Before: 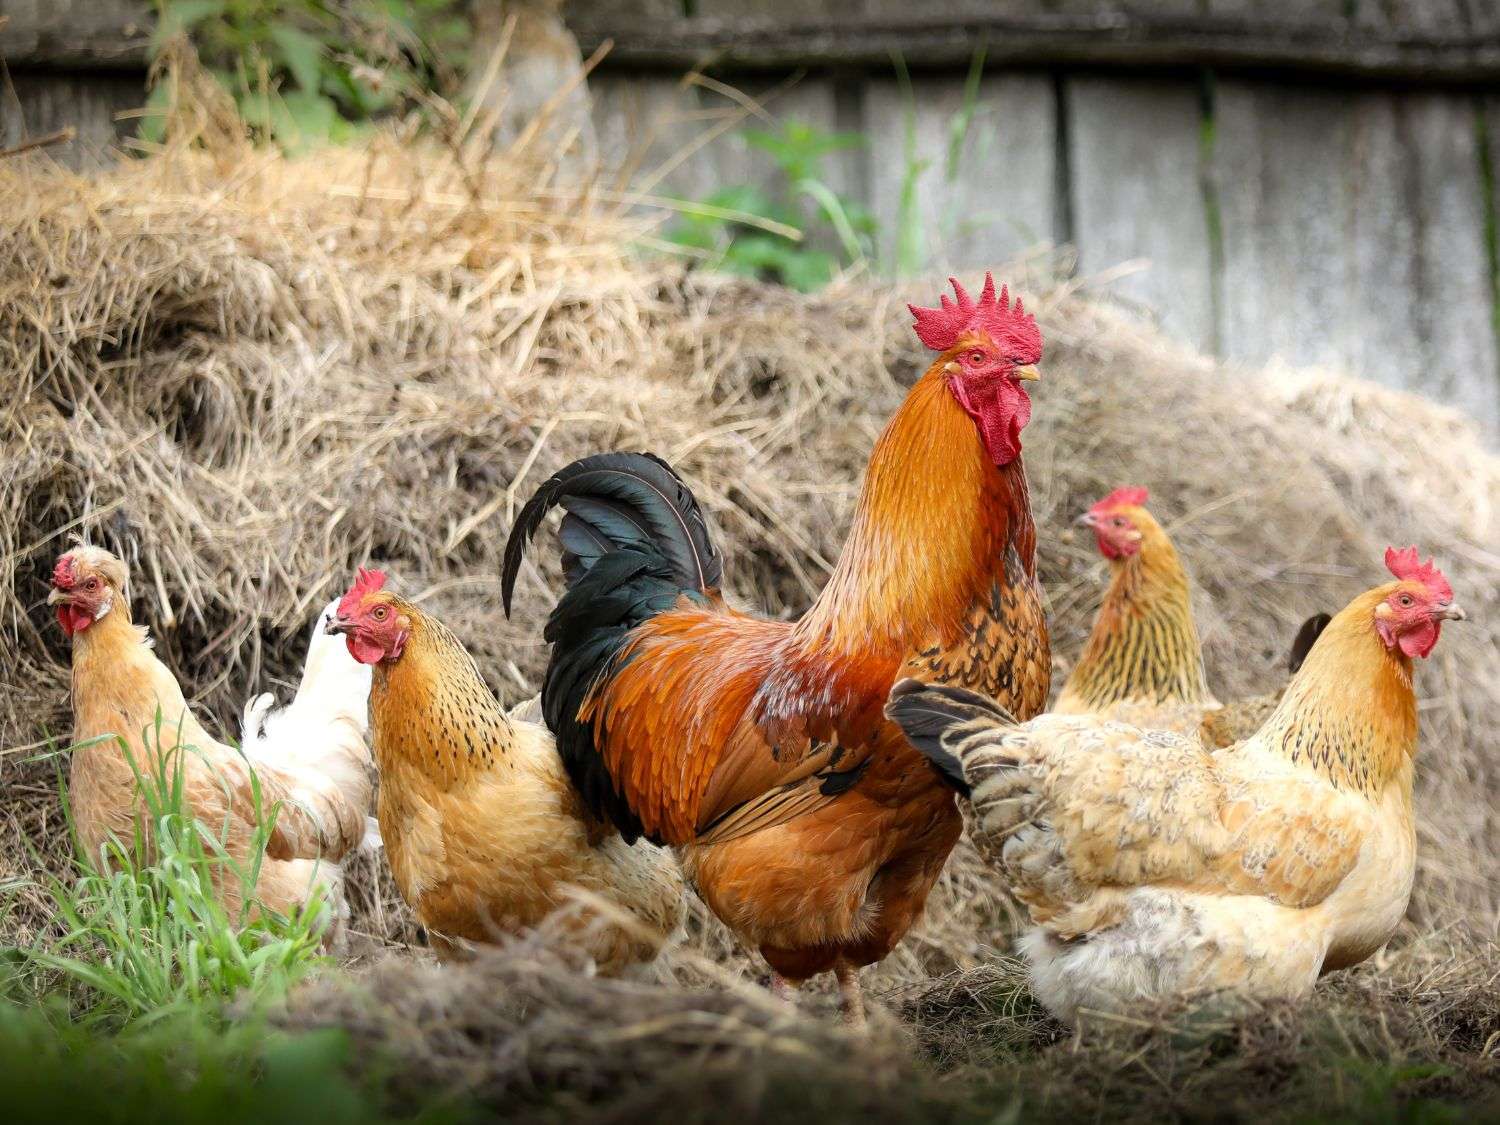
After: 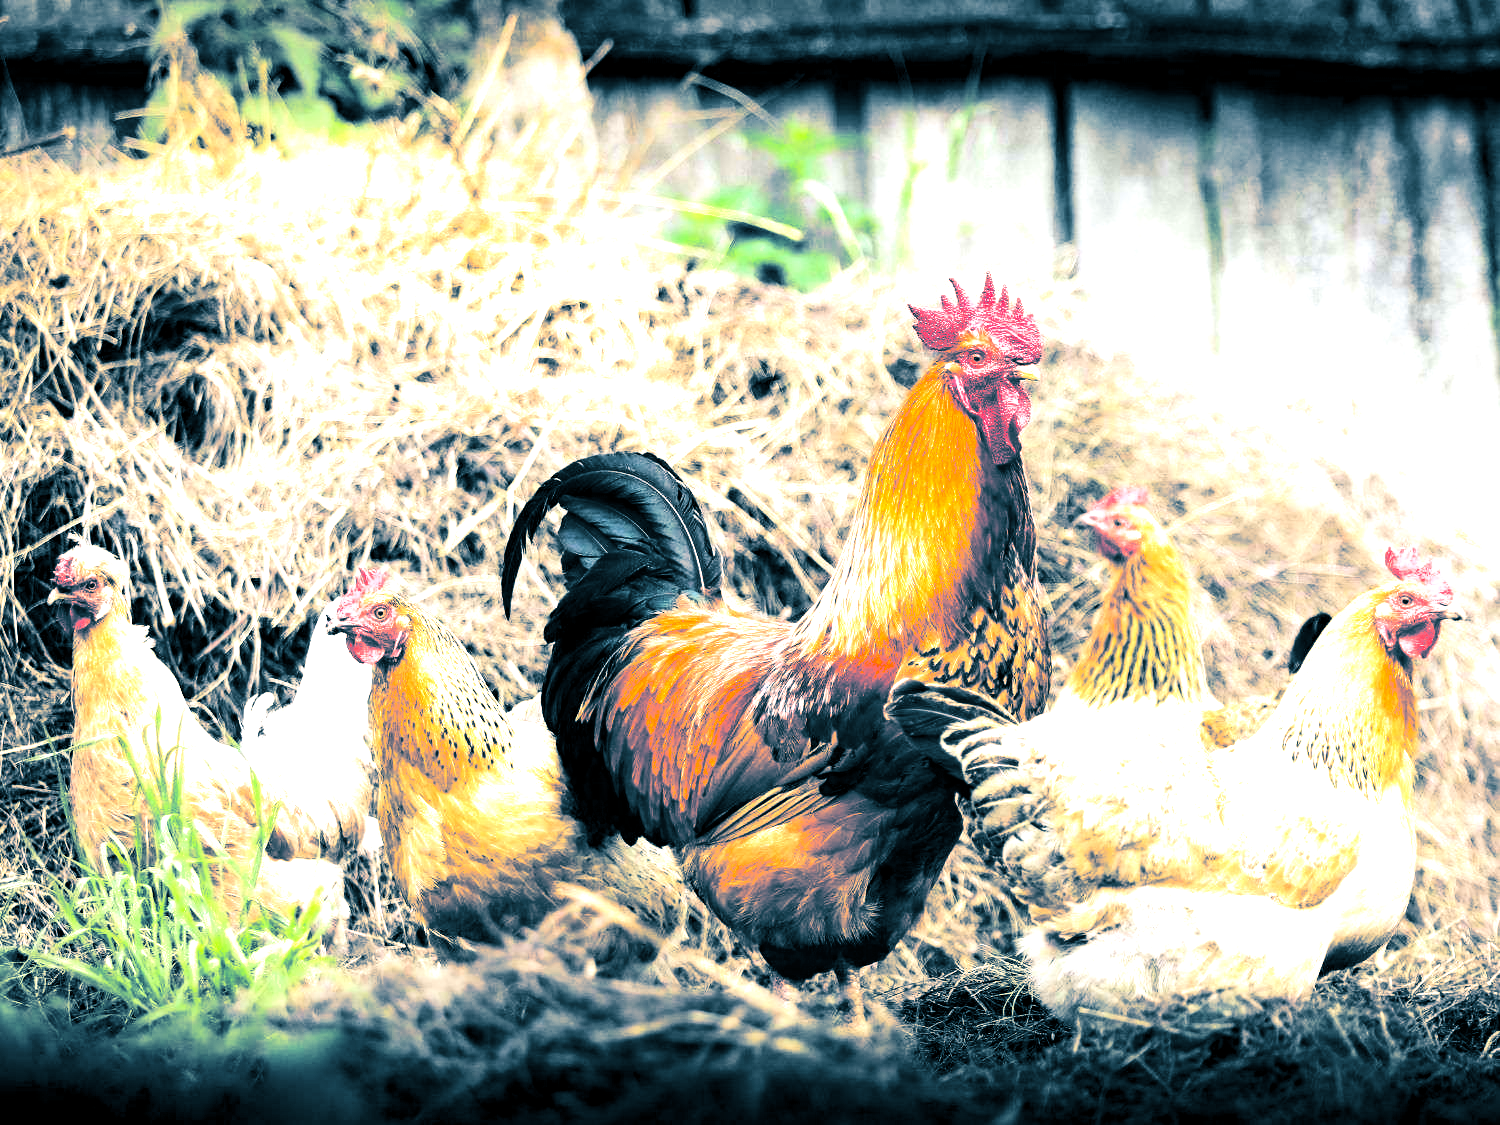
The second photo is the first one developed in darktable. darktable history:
split-toning: shadows › hue 212.4°, balance -70
contrast brightness saturation: contrast 0.24, brightness -0.24, saturation 0.14
exposure: exposure 1.25 EV, compensate exposure bias true, compensate highlight preservation false
